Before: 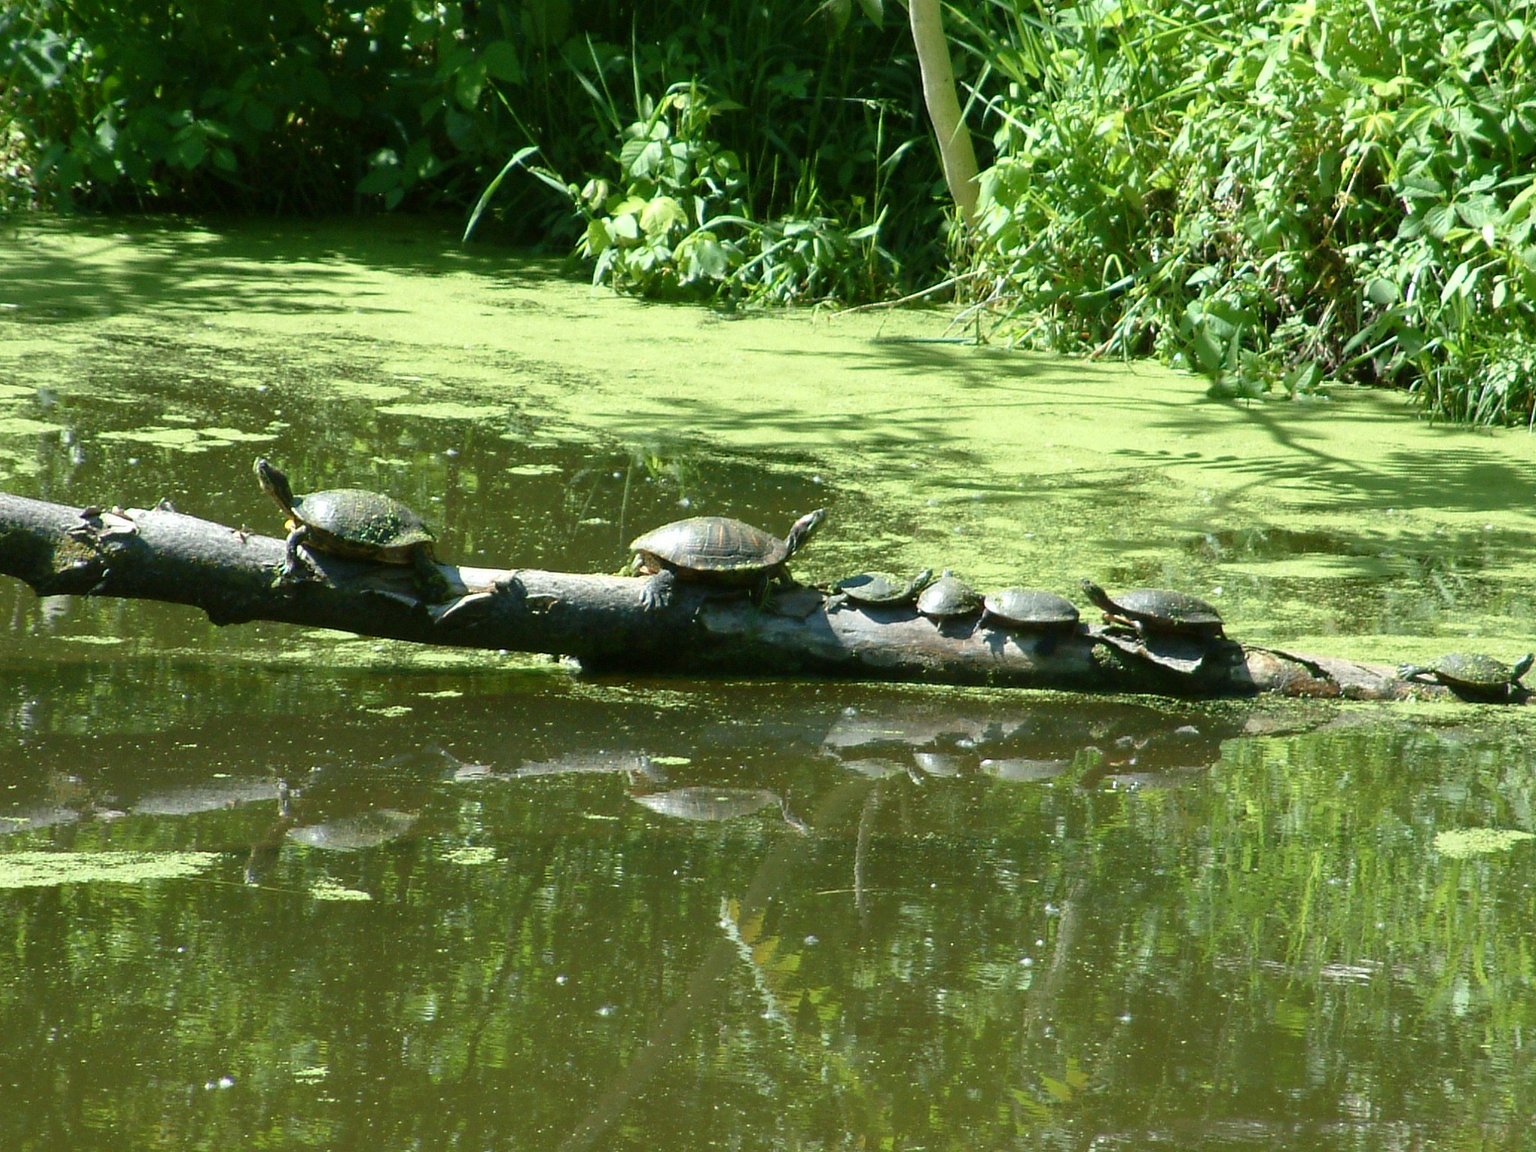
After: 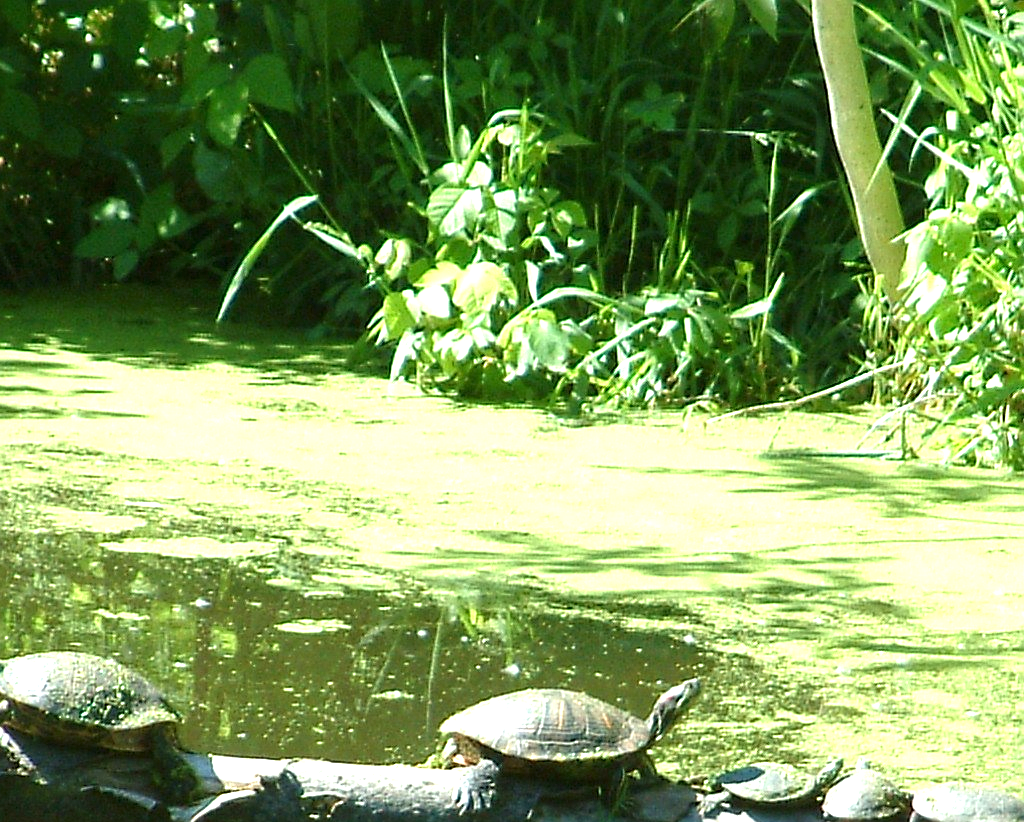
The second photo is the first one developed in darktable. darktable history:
crop: left 19.556%, right 30.401%, bottom 46.458%
sharpen: on, module defaults
exposure: black level correction 0, exposure 0.95 EV, compensate exposure bias true, compensate highlight preservation false
